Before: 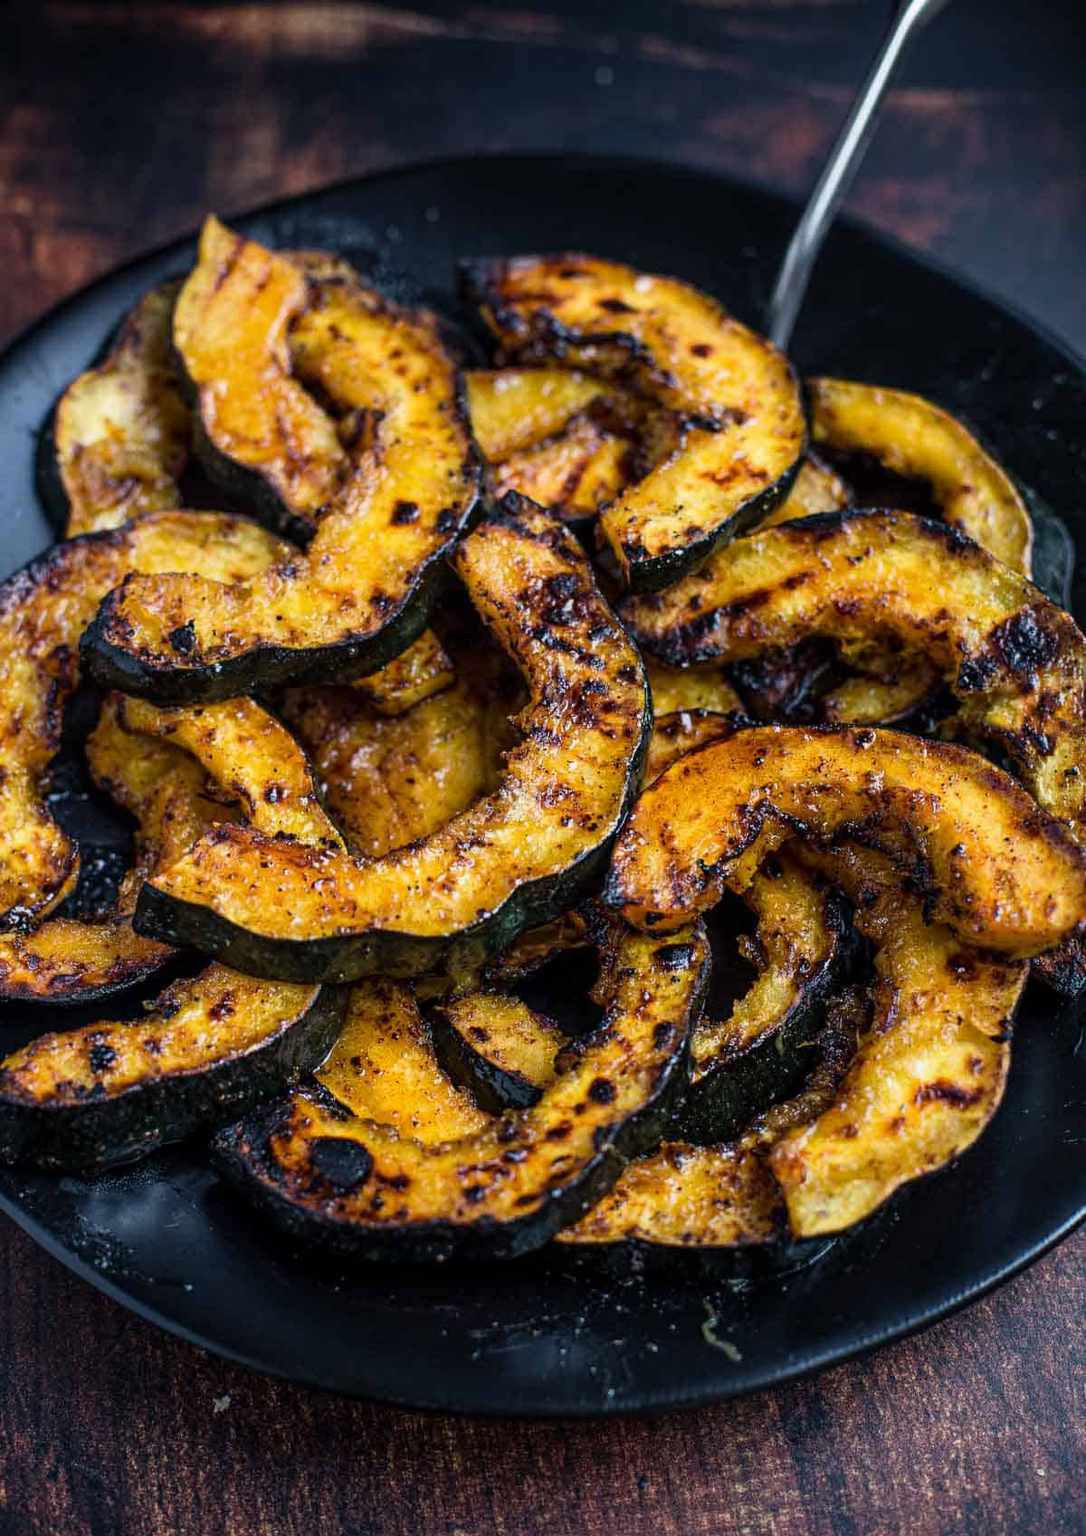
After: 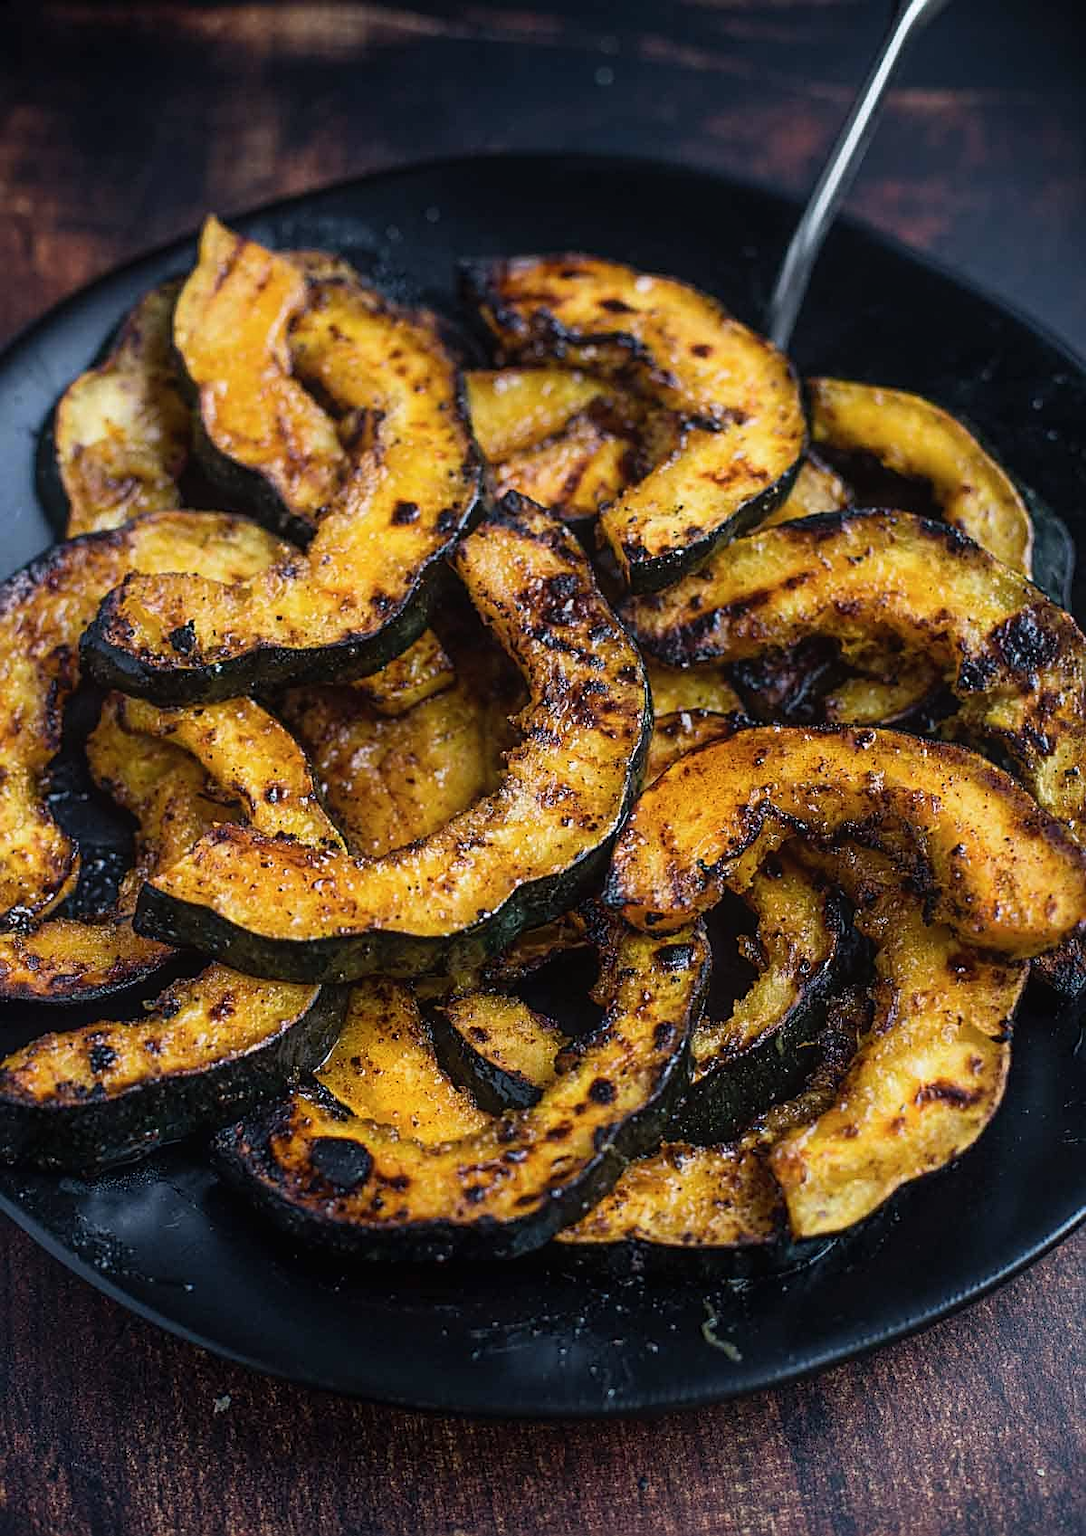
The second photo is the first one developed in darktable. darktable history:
tone equalizer: on, module defaults
sharpen: on, module defaults
contrast brightness saturation: contrast 0.01, saturation -0.05
contrast equalizer: octaves 7, y [[0.6 ×6], [0.55 ×6], [0 ×6], [0 ×6], [0 ×6]], mix -0.3
